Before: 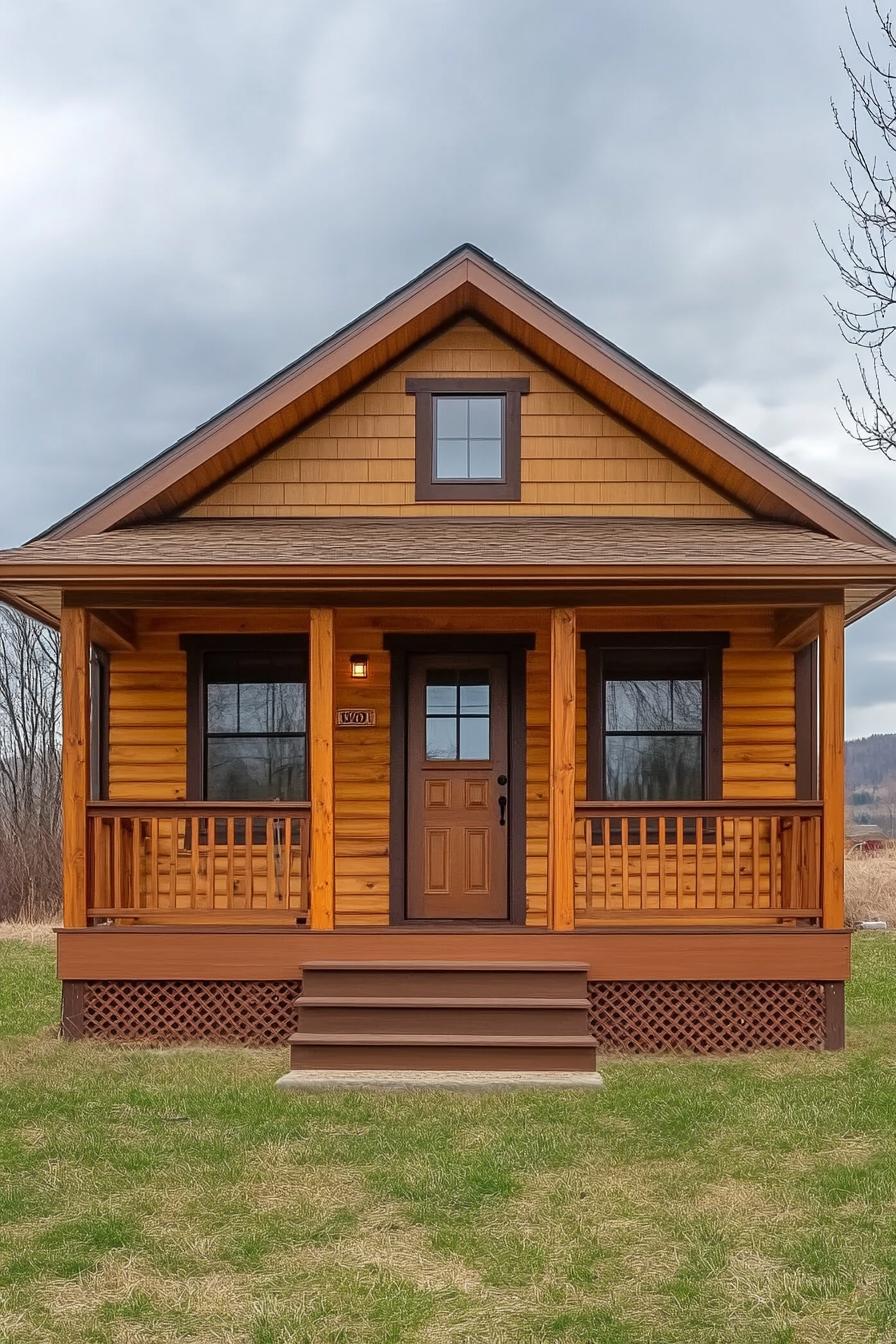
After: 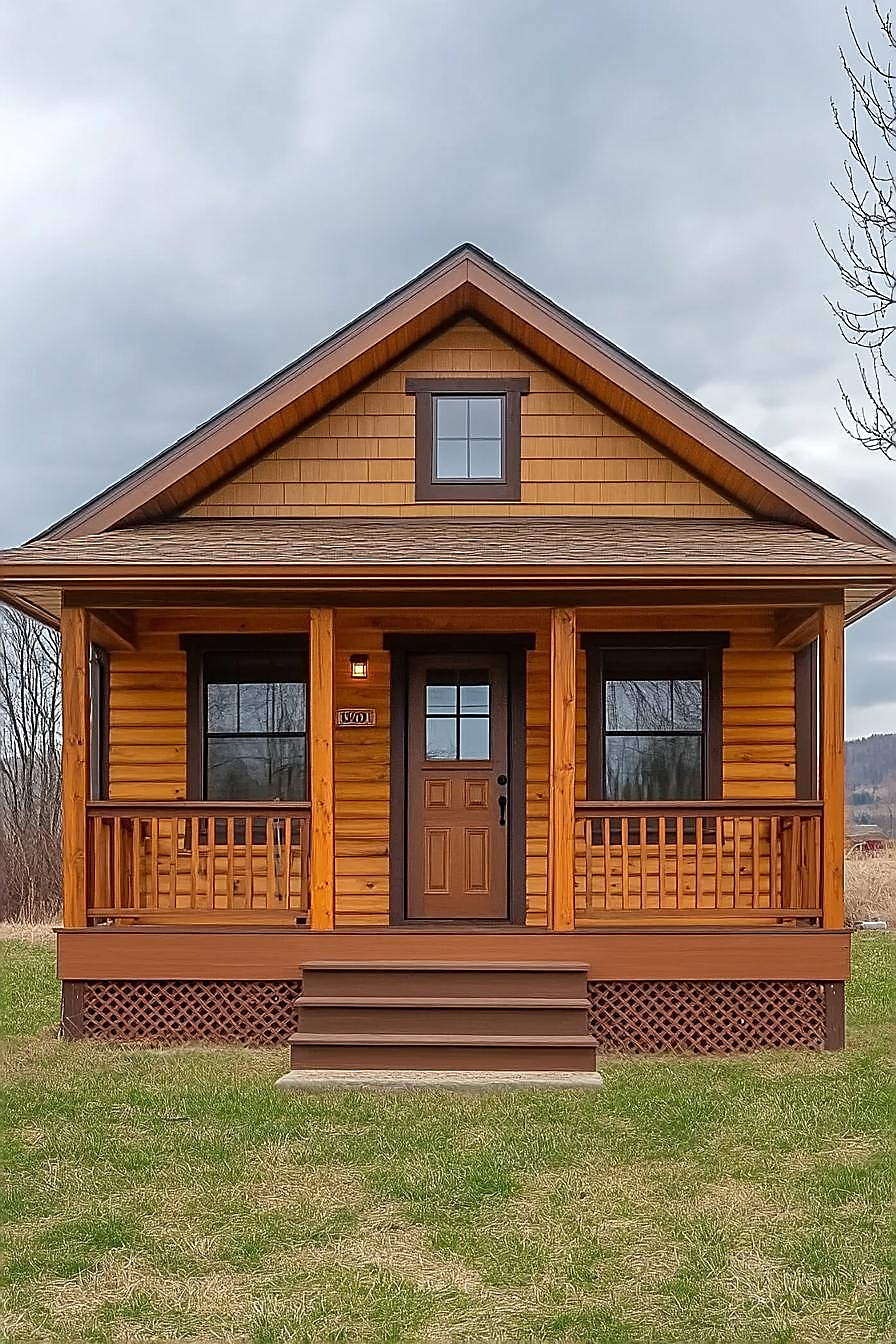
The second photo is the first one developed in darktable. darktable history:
sharpen: radius 1.416, amount 1.252, threshold 0.799
